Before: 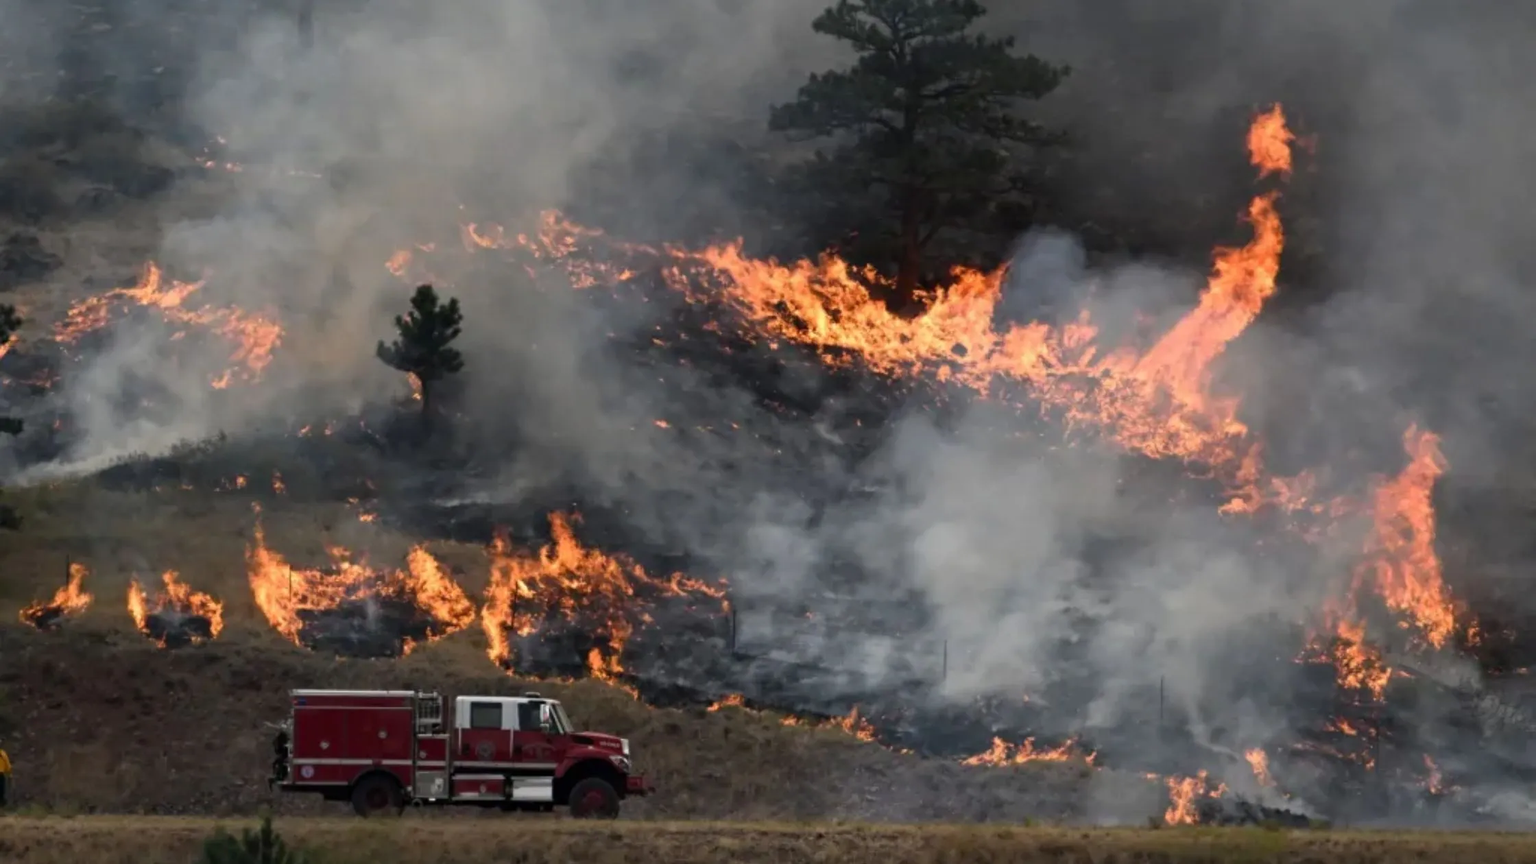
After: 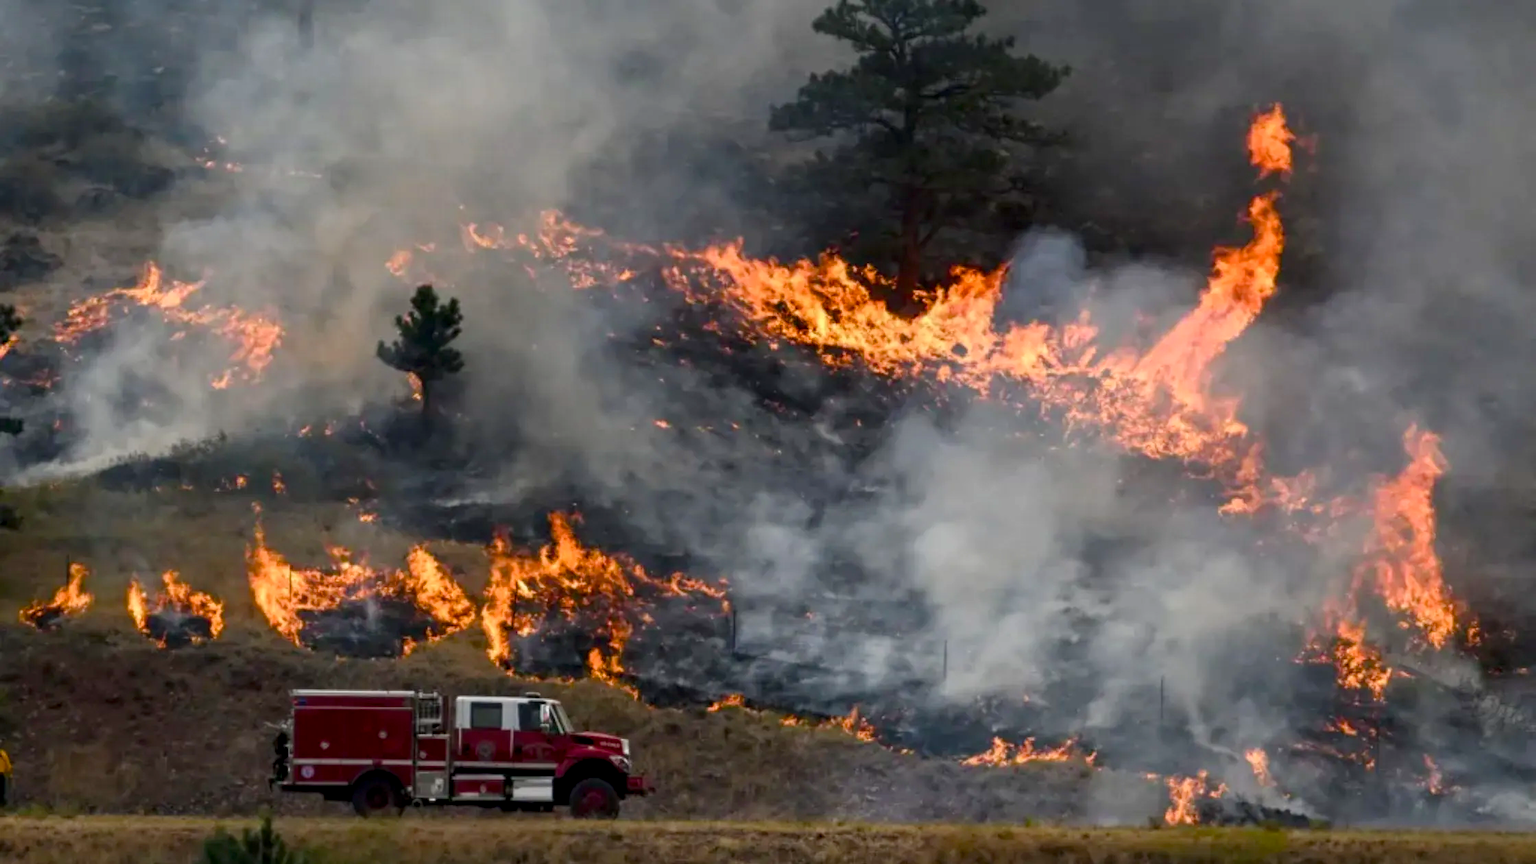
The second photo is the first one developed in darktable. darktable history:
color balance rgb: perceptual saturation grading › global saturation 35%, perceptual saturation grading › highlights -30%, perceptual saturation grading › shadows 35%, perceptual brilliance grading › global brilliance 3%, perceptual brilliance grading › highlights -3%, perceptual brilliance grading › shadows 3%
local contrast: on, module defaults
